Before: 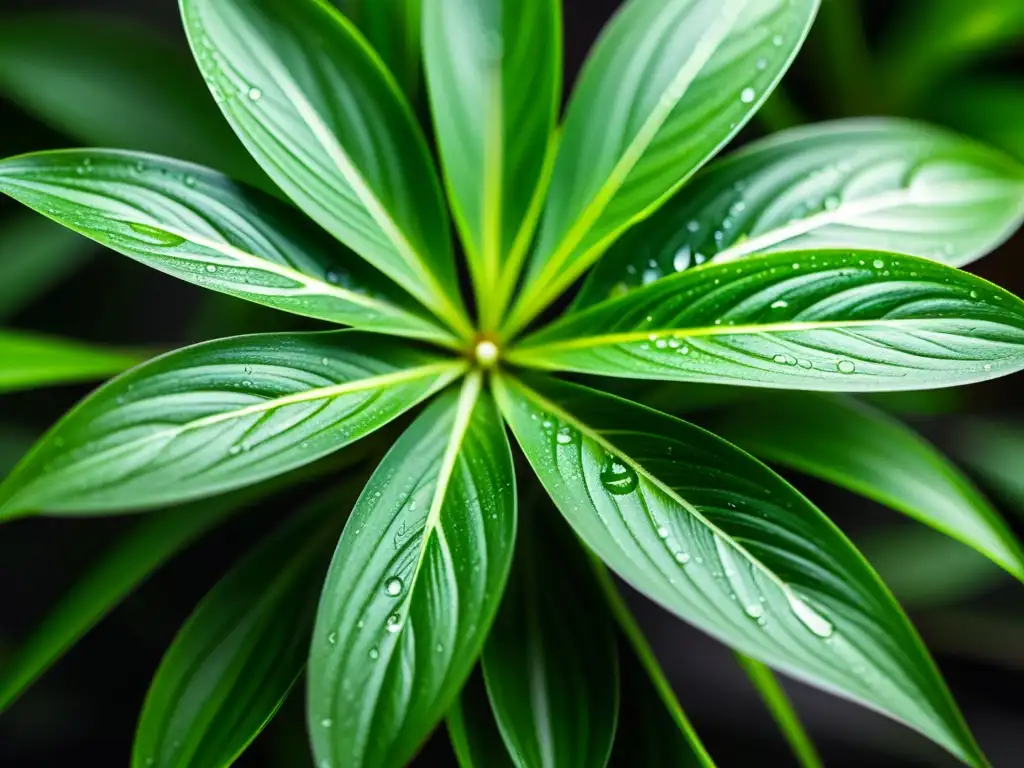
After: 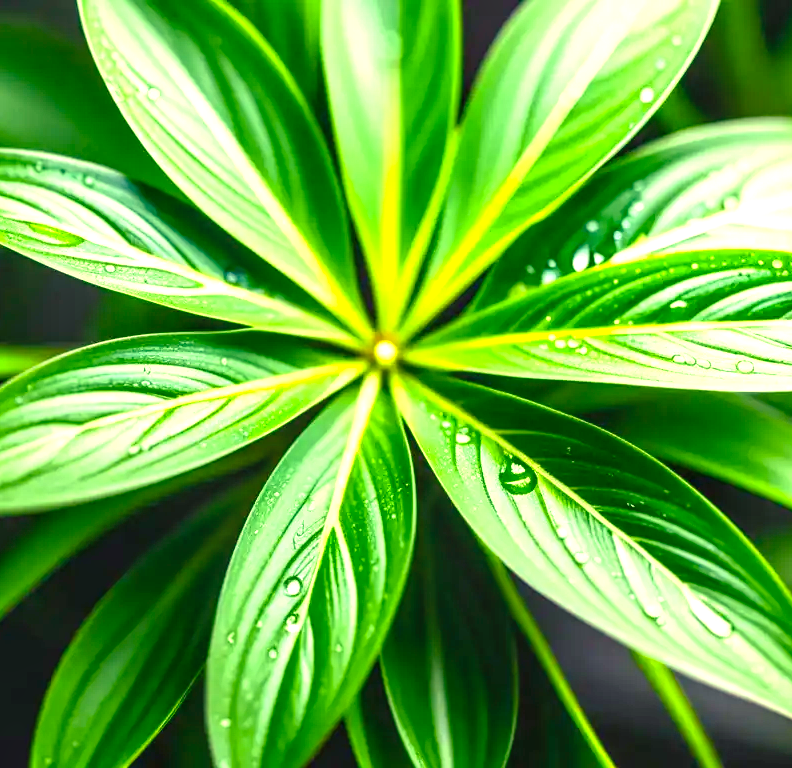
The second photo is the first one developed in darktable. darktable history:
color balance rgb: shadows lift › chroma 2.034%, shadows lift › hue 214.29°, highlights gain › chroma 8.103%, highlights gain › hue 84.3°, perceptual saturation grading › global saturation 20%, perceptual saturation grading › highlights -25.223%, perceptual saturation grading › shadows 25.422%, global vibrance 20%
exposure: black level correction 0, exposure 1.297 EV, compensate highlight preservation false
color correction: highlights a* -4.34, highlights b* 7.33
crop: left 9.896%, right 12.736%
local contrast: on, module defaults
